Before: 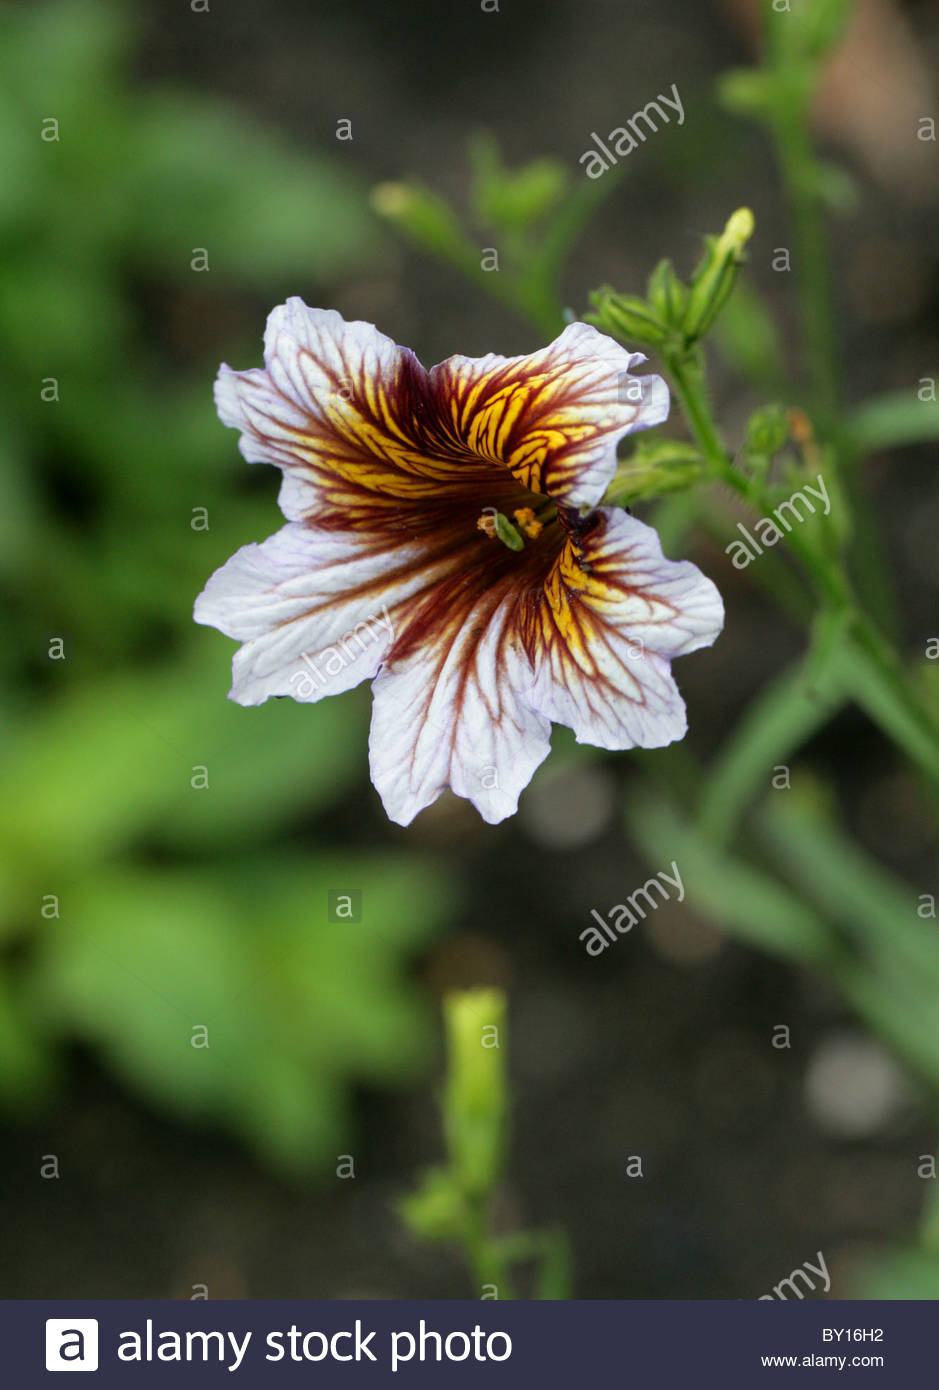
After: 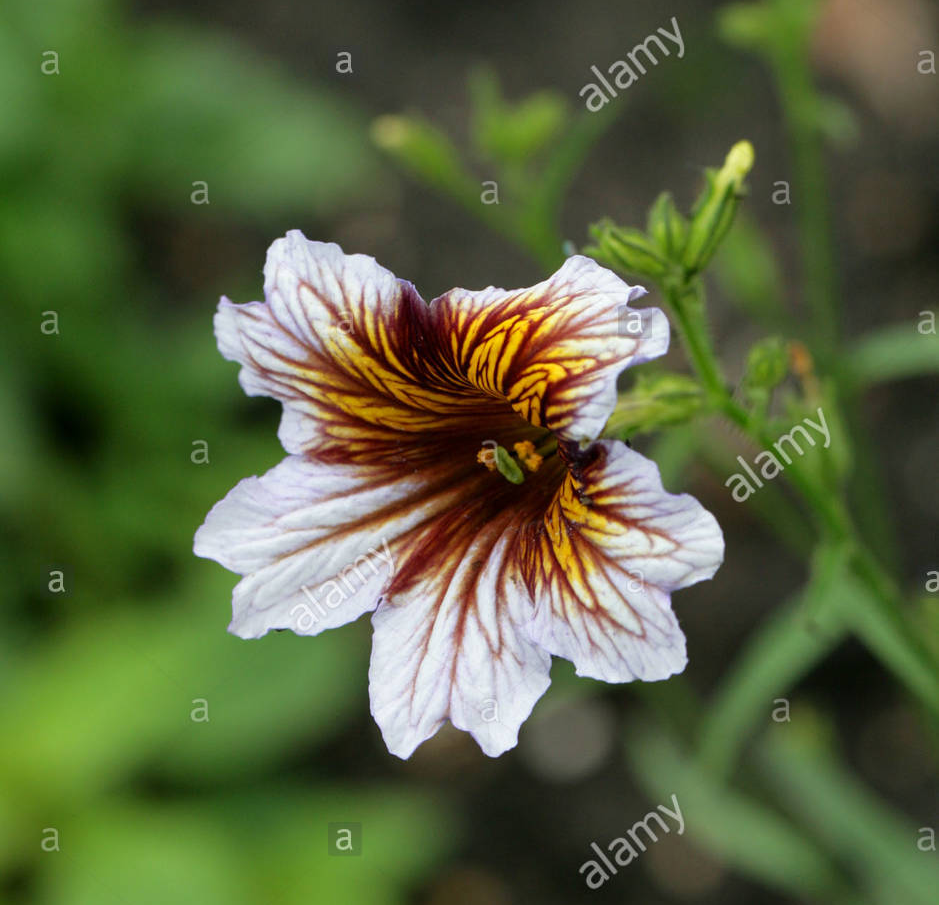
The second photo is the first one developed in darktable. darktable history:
crop and rotate: top 4.858%, bottom 29.984%
exposure: exposure 0.019 EV, compensate highlight preservation false
